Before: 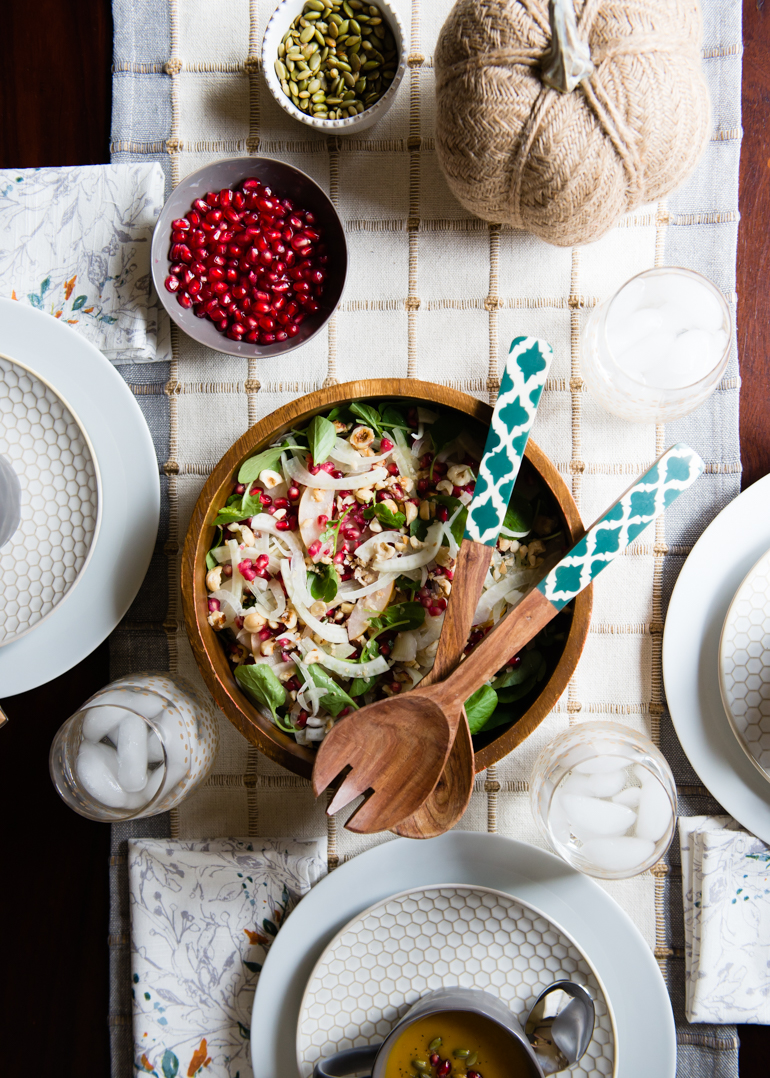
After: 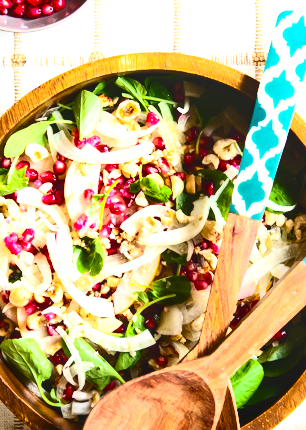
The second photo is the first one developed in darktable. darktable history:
contrast brightness saturation: contrast 0.398, brightness 0.047, saturation 0.26
exposure: black level correction 0, exposure 1.446 EV, compensate highlight preservation false
crop: left 30.472%, top 30.279%, right 29.745%, bottom 29.747%
local contrast: detail 109%
